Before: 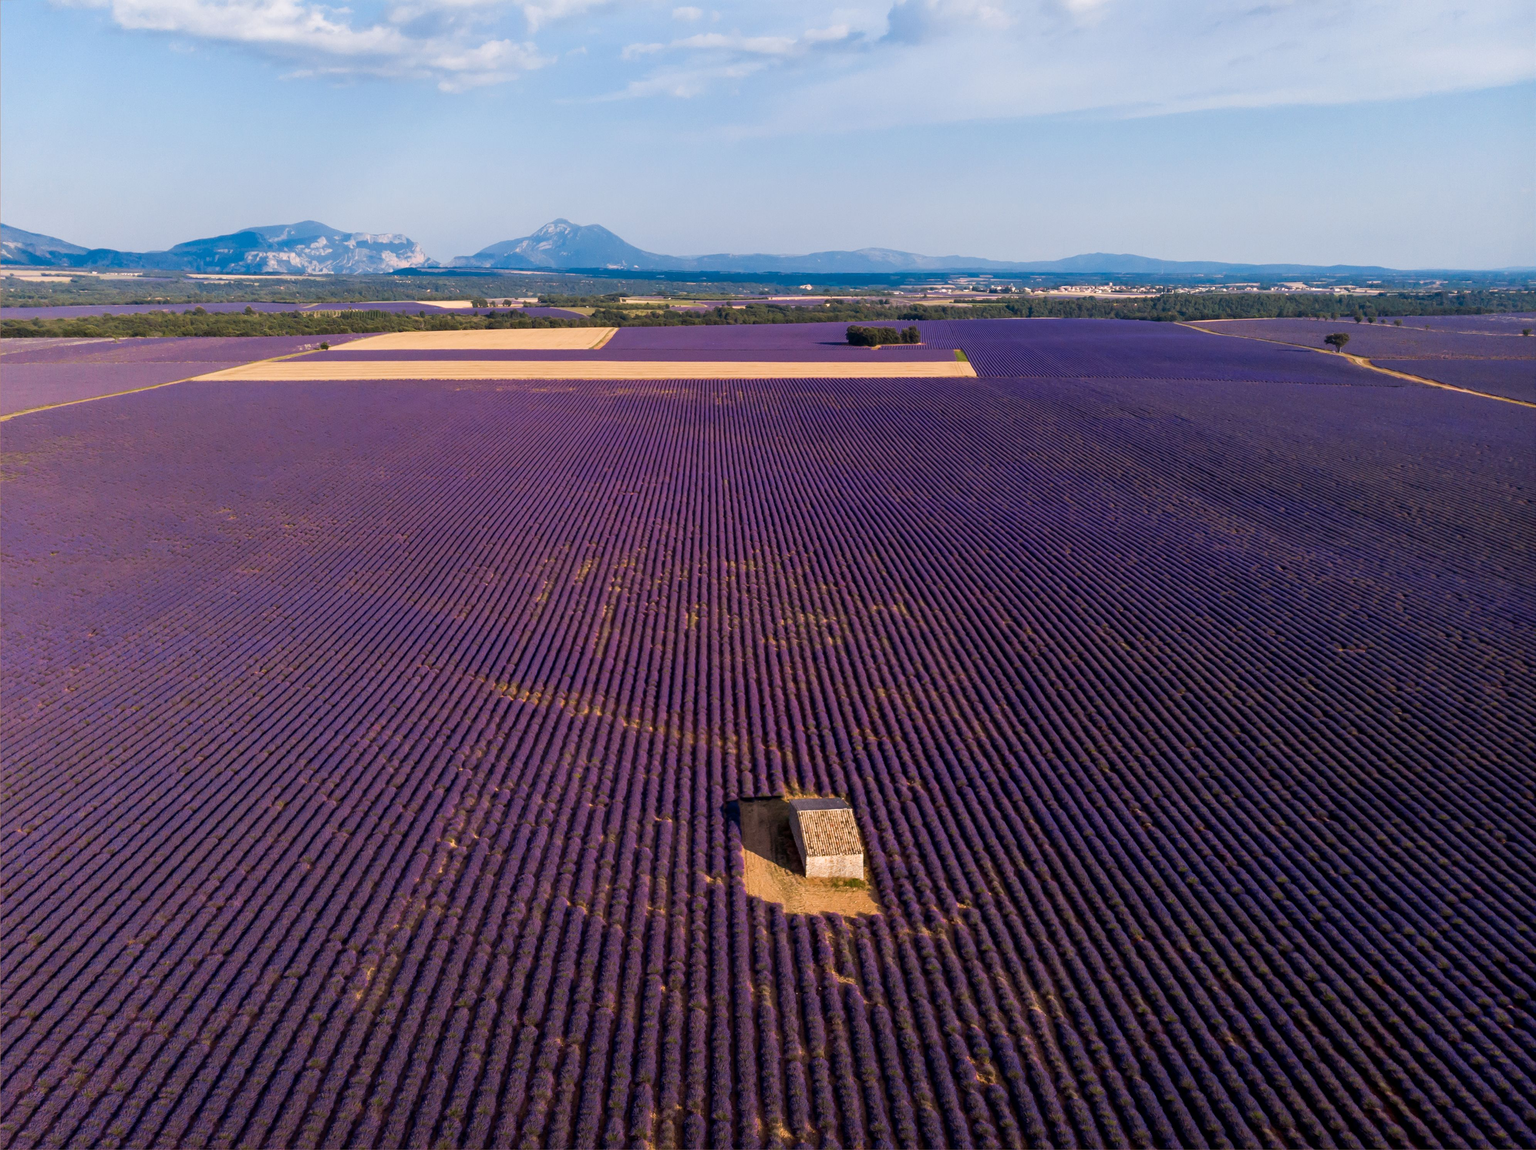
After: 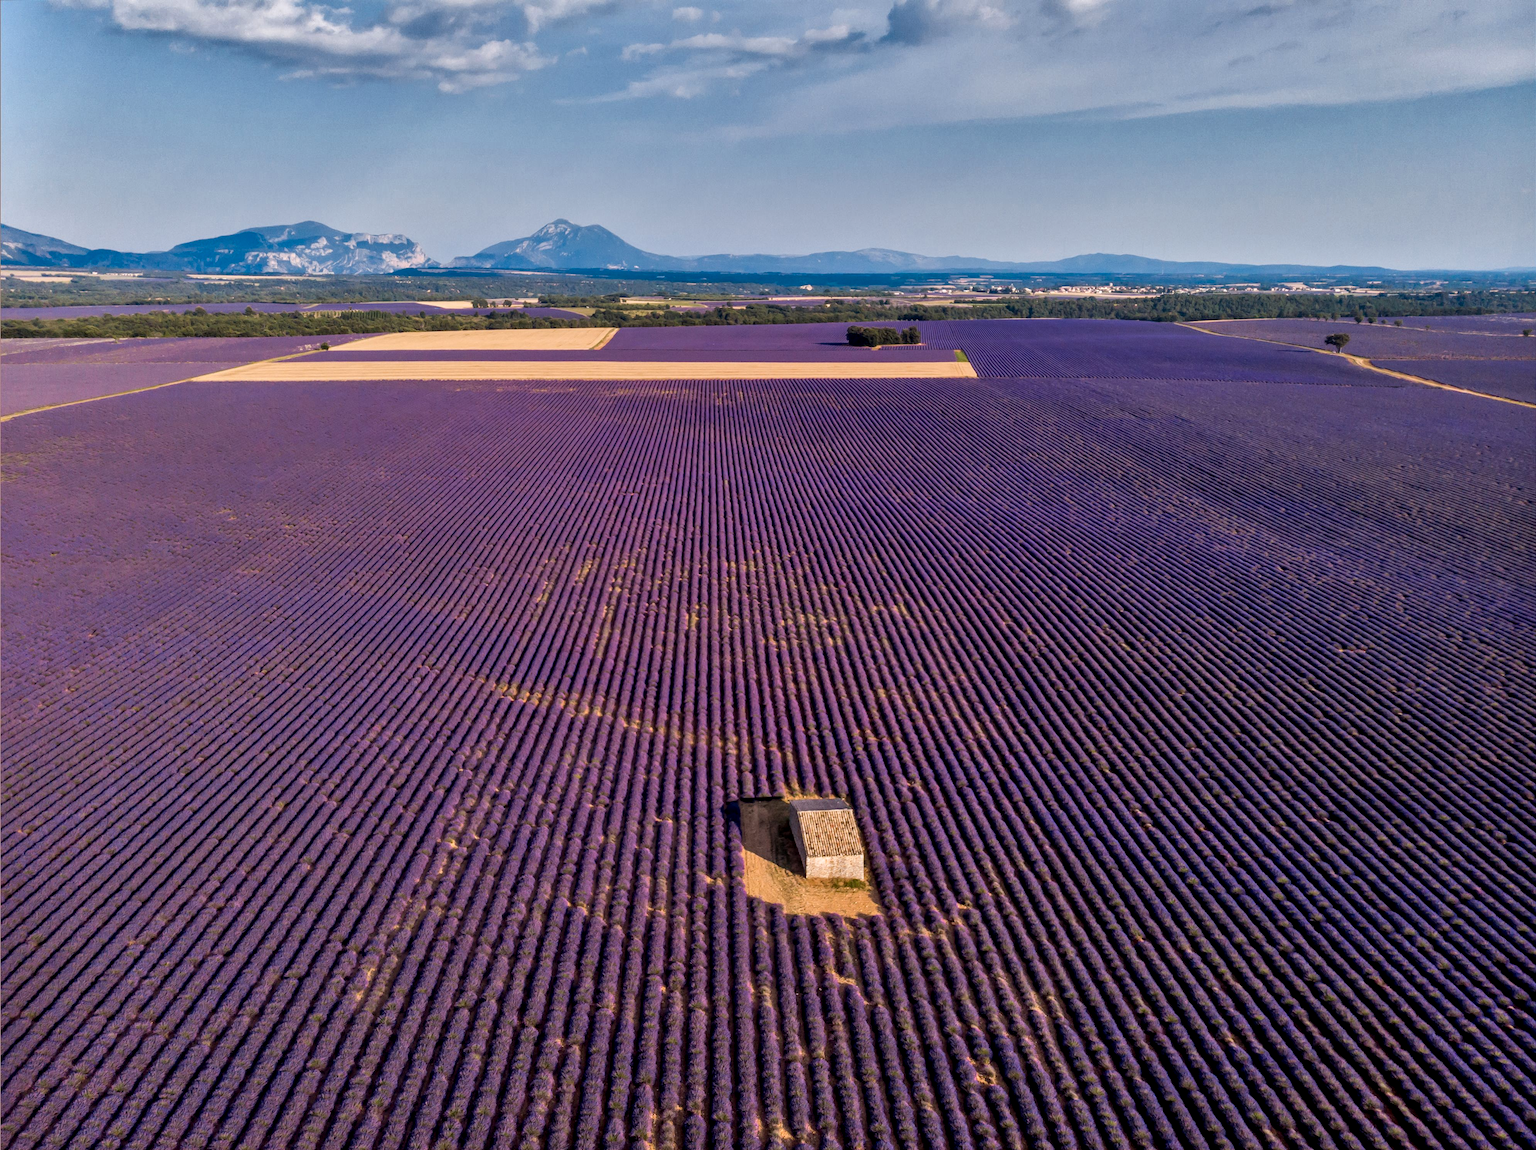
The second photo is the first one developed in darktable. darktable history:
local contrast: on, module defaults
shadows and highlights: radius 108.52, shadows 44.07, highlights -67.8, low approximation 0.01, soften with gaussian
